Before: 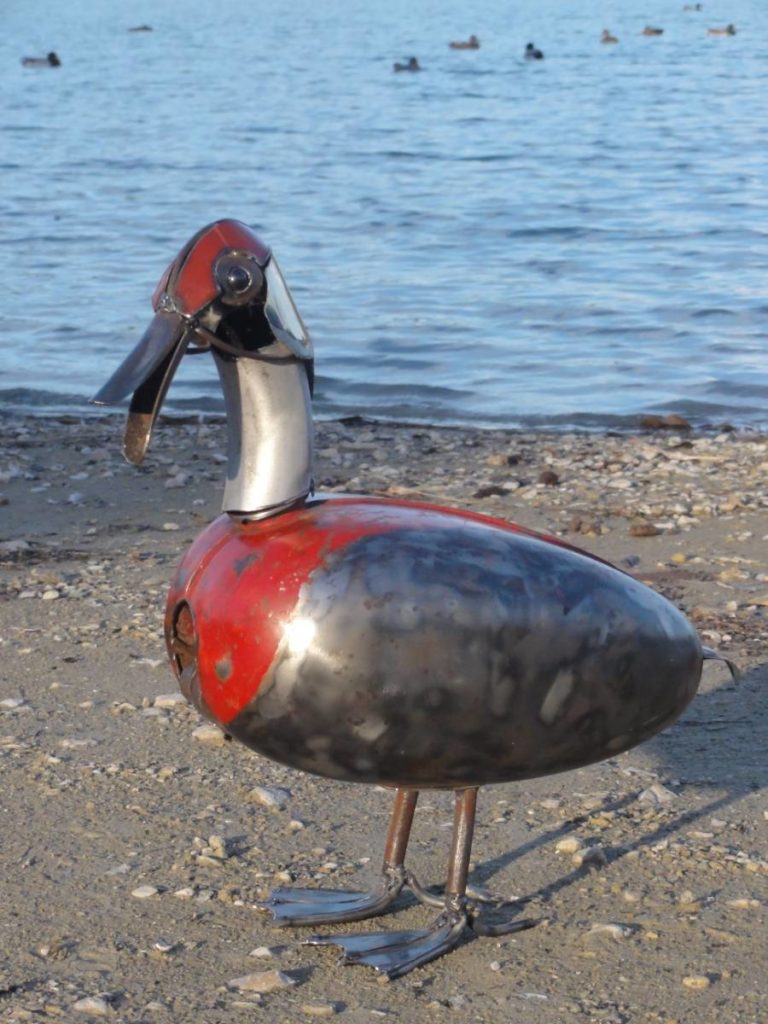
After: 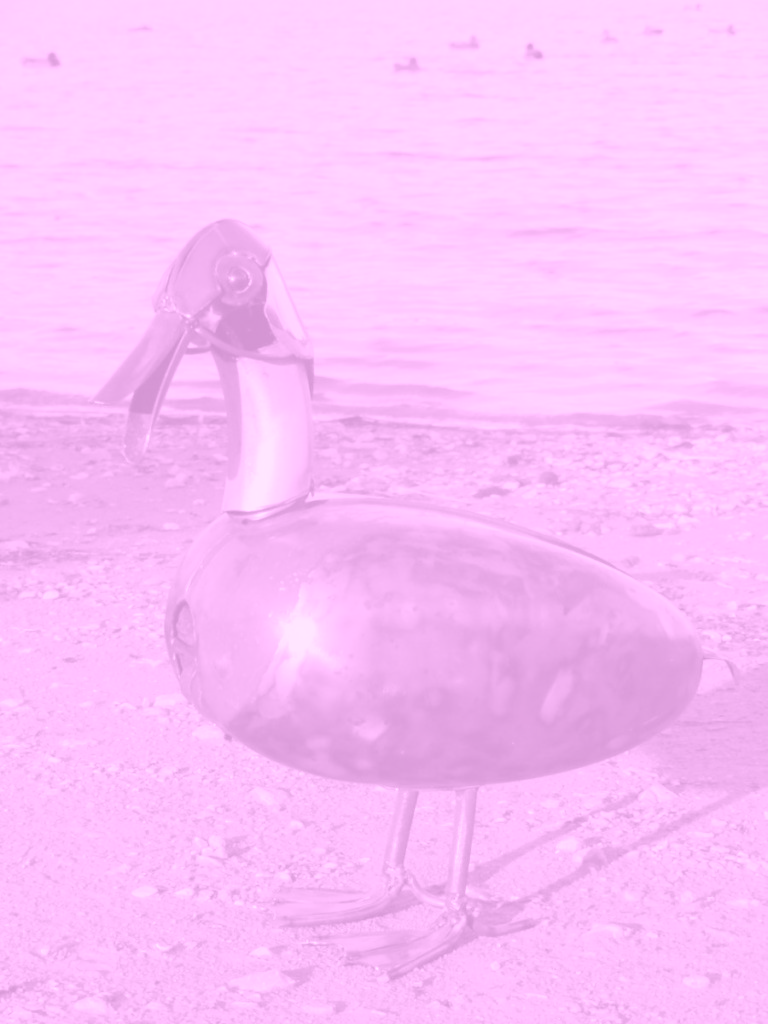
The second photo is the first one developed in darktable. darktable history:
exposure: compensate highlight preservation false
colorize: hue 331.2°, saturation 75%, source mix 30.28%, lightness 70.52%, version 1
